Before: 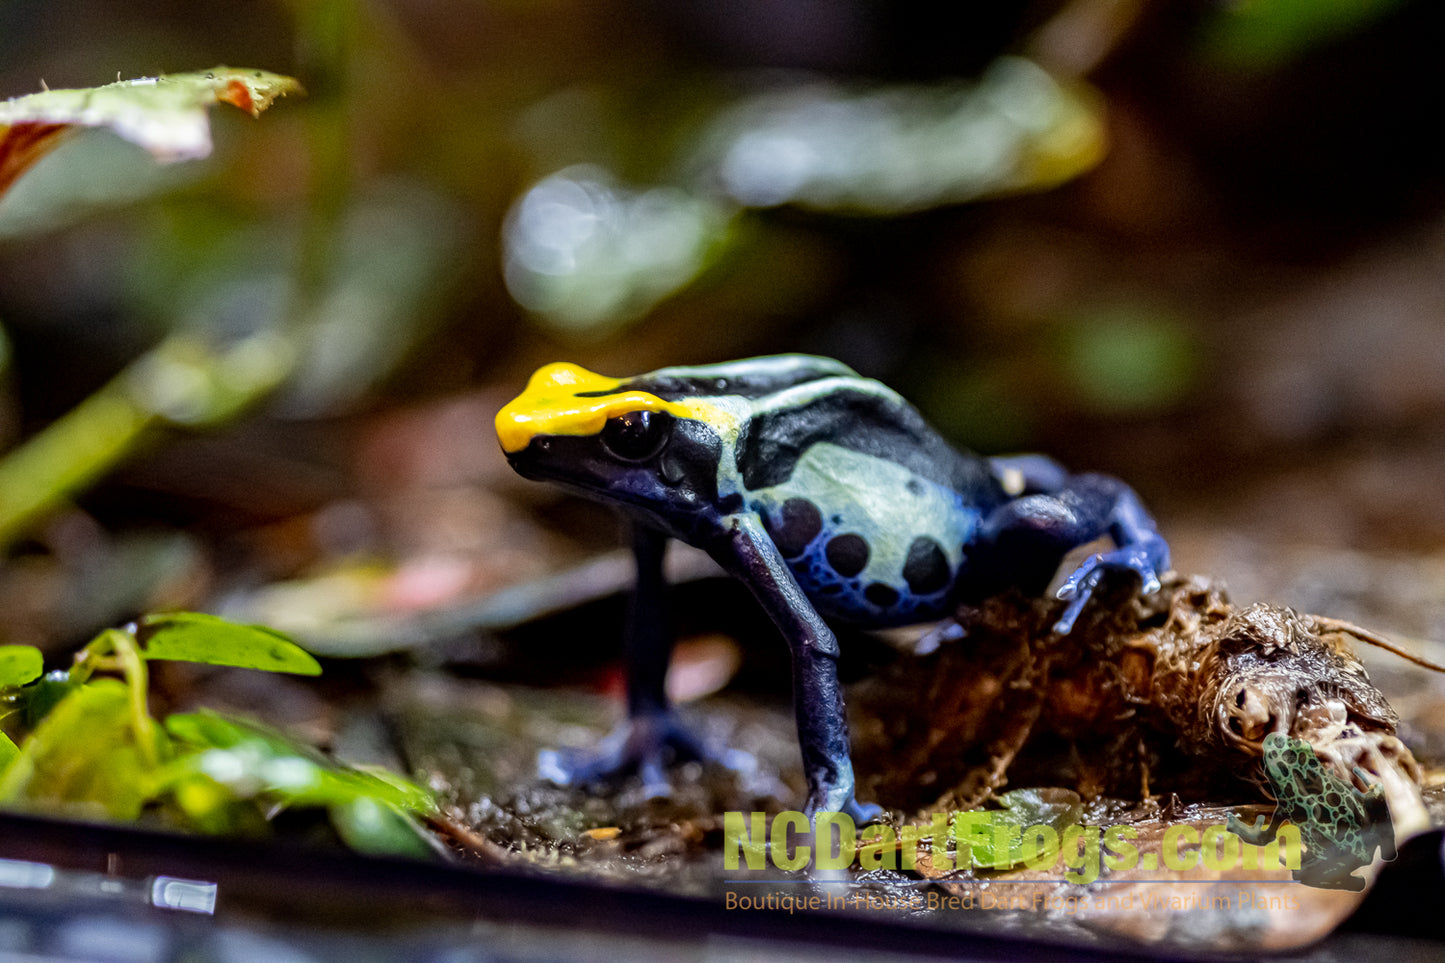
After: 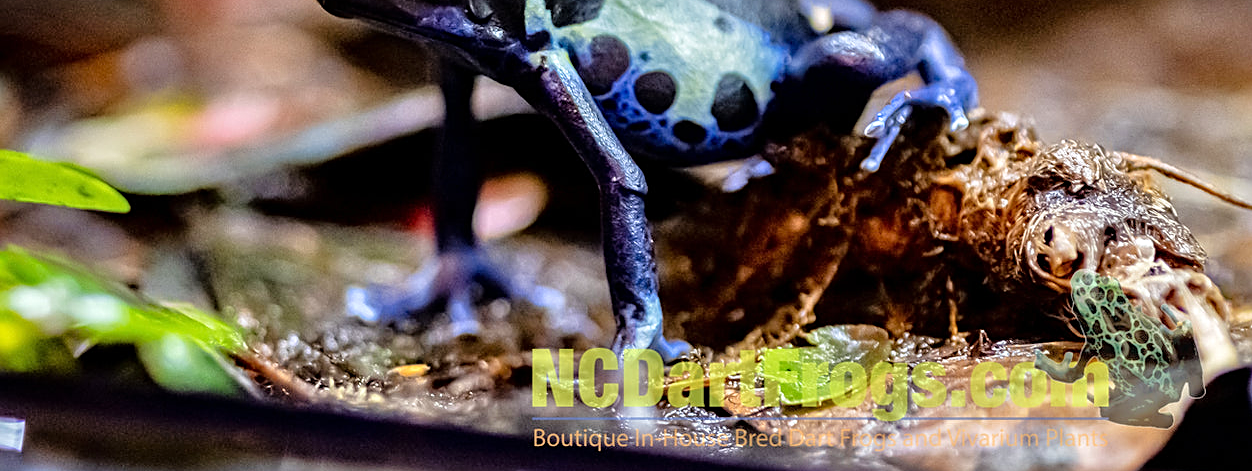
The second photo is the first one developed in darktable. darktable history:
tone equalizer: -7 EV 0.15 EV, -6 EV 0.6 EV, -5 EV 1.15 EV, -4 EV 1.33 EV, -3 EV 1.15 EV, -2 EV 0.6 EV, -1 EV 0.15 EV, mask exposure compensation -0.5 EV
crop and rotate: left 13.306%, top 48.129%, bottom 2.928%
sharpen: on, module defaults
